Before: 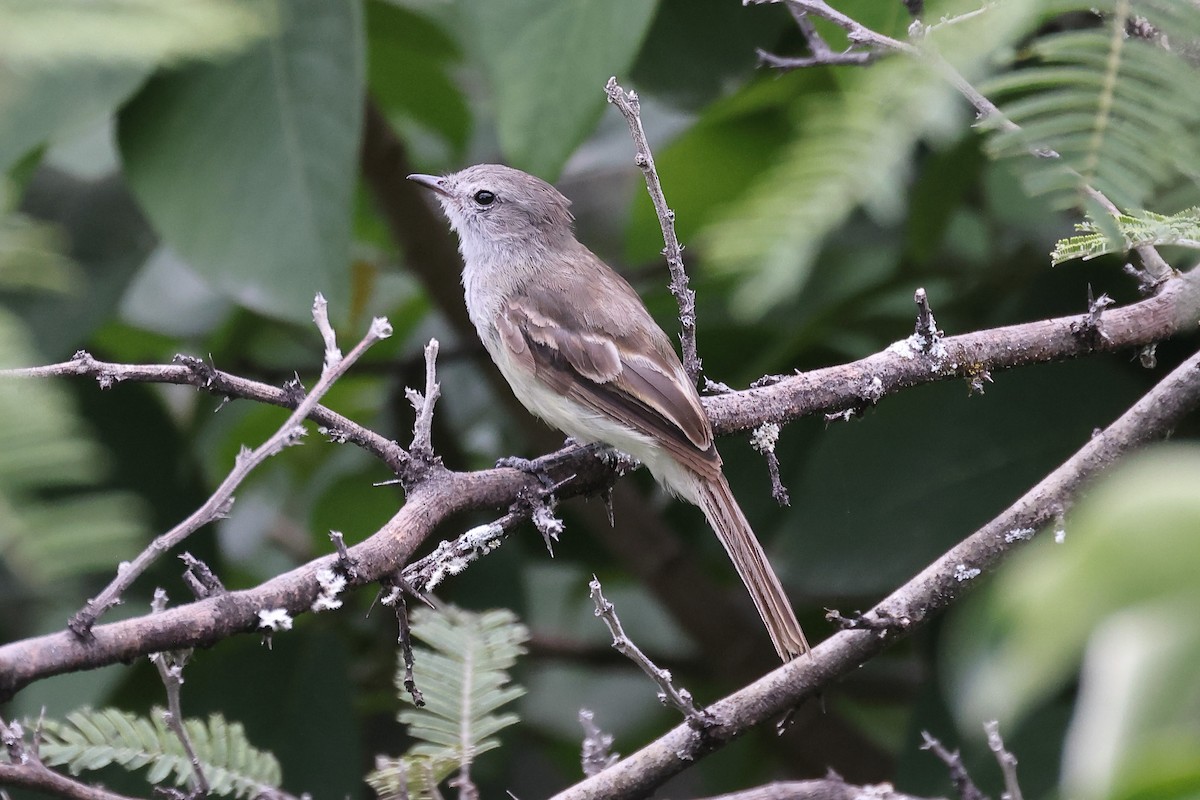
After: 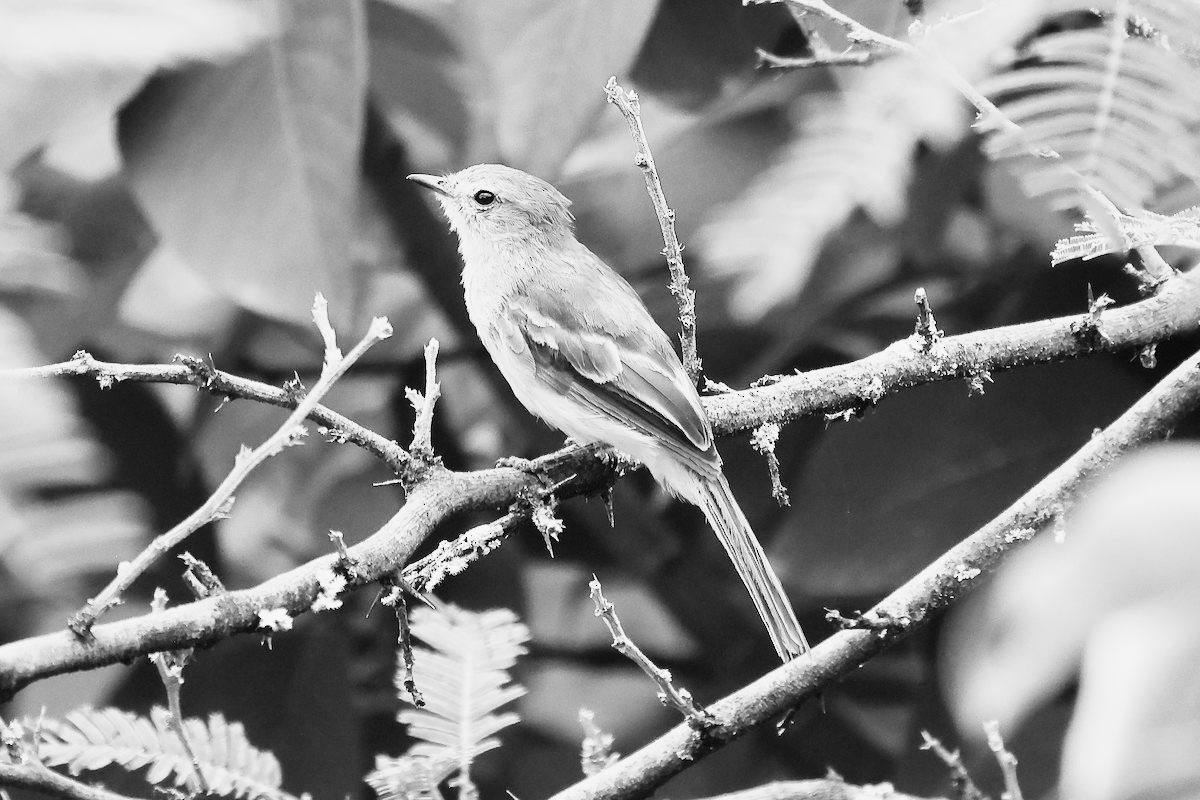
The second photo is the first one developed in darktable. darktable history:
color balance rgb: contrast -30%
monochrome: on, module defaults
rgb curve: curves: ch0 [(0, 0) (0.21, 0.15) (0.24, 0.21) (0.5, 0.75) (0.75, 0.96) (0.89, 0.99) (1, 1)]; ch1 [(0, 0.02) (0.21, 0.13) (0.25, 0.2) (0.5, 0.67) (0.75, 0.9) (0.89, 0.97) (1, 1)]; ch2 [(0, 0.02) (0.21, 0.13) (0.25, 0.2) (0.5, 0.67) (0.75, 0.9) (0.89, 0.97) (1, 1)], compensate middle gray true
